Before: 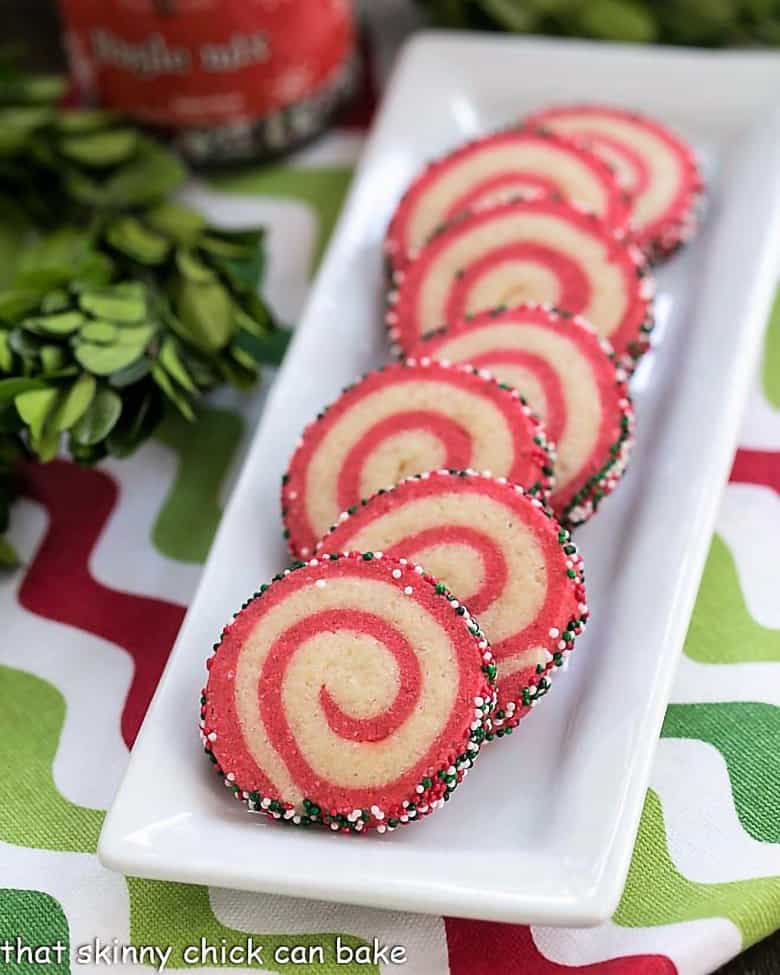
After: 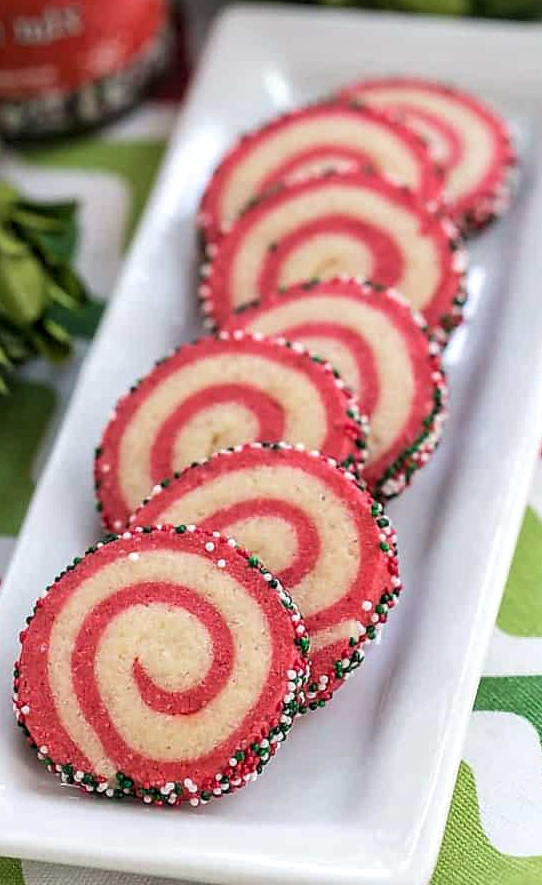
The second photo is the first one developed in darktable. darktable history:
local contrast: on, module defaults
crop and rotate: left 24.034%, top 2.838%, right 6.406%, bottom 6.299%
